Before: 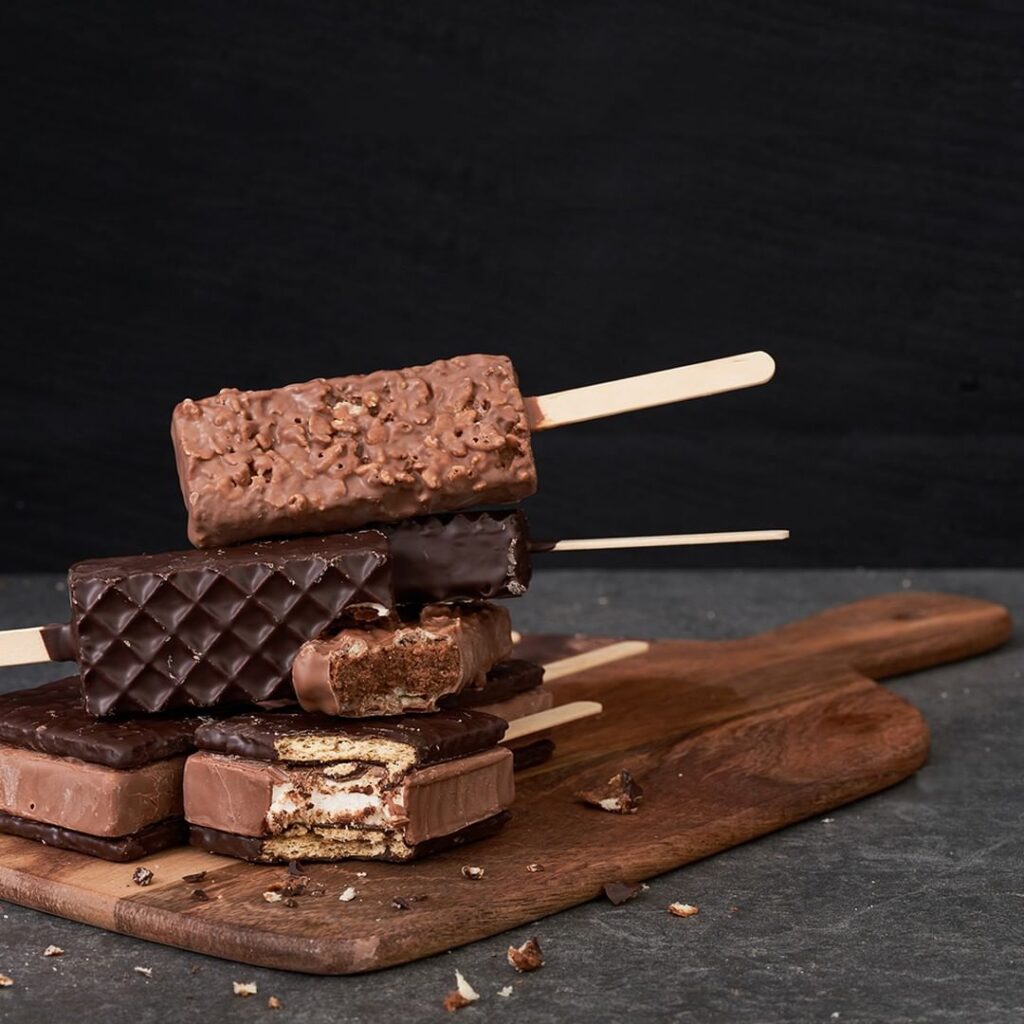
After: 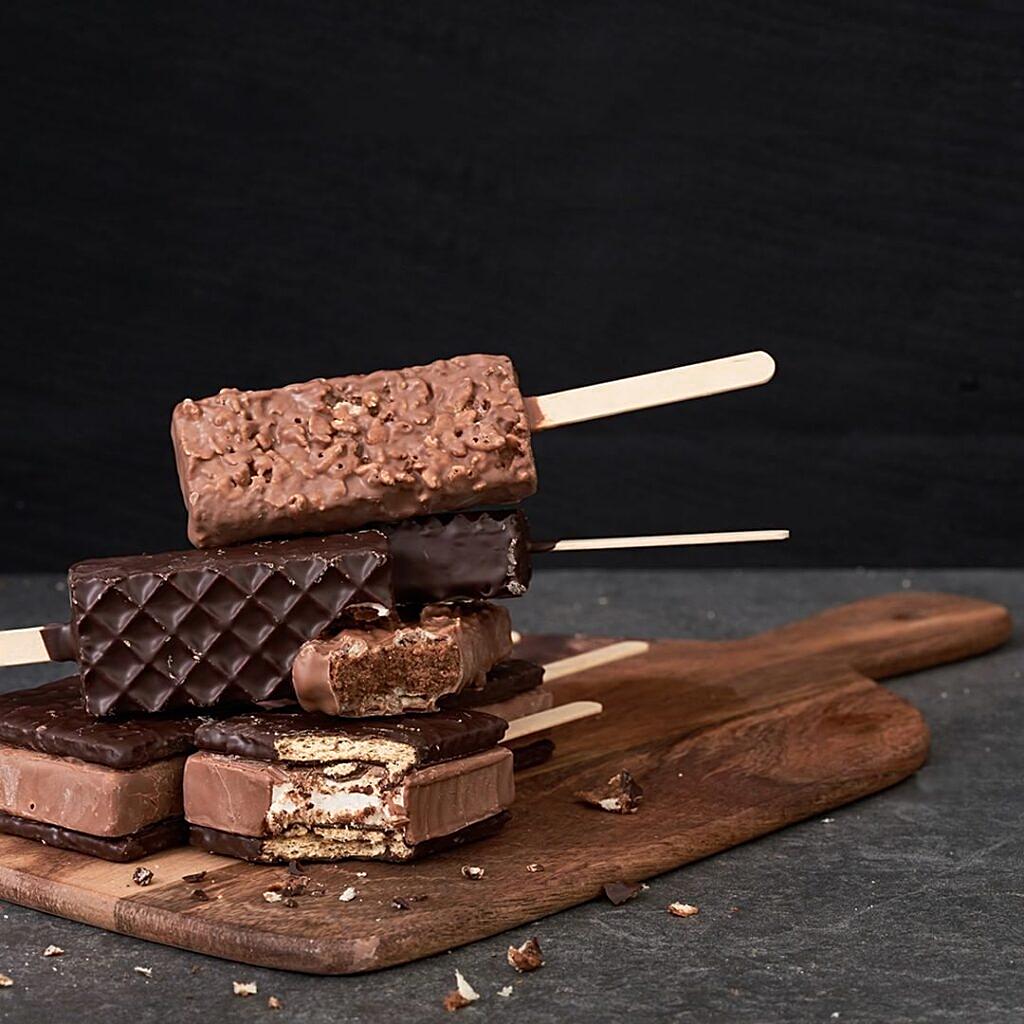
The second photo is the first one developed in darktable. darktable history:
sharpen: on, module defaults
color zones: curves: ch0 [(0.11, 0.396) (0.195, 0.36) (0.25, 0.5) (0.303, 0.412) (0.357, 0.544) (0.75, 0.5) (0.967, 0.328)]; ch1 [(0, 0.468) (0.112, 0.512) (0.202, 0.6) (0.25, 0.5) (0.307, 0.352) (0.357, 0.544) (0.75, 0.5) (0.963, 0.524)], mix -137.97%
